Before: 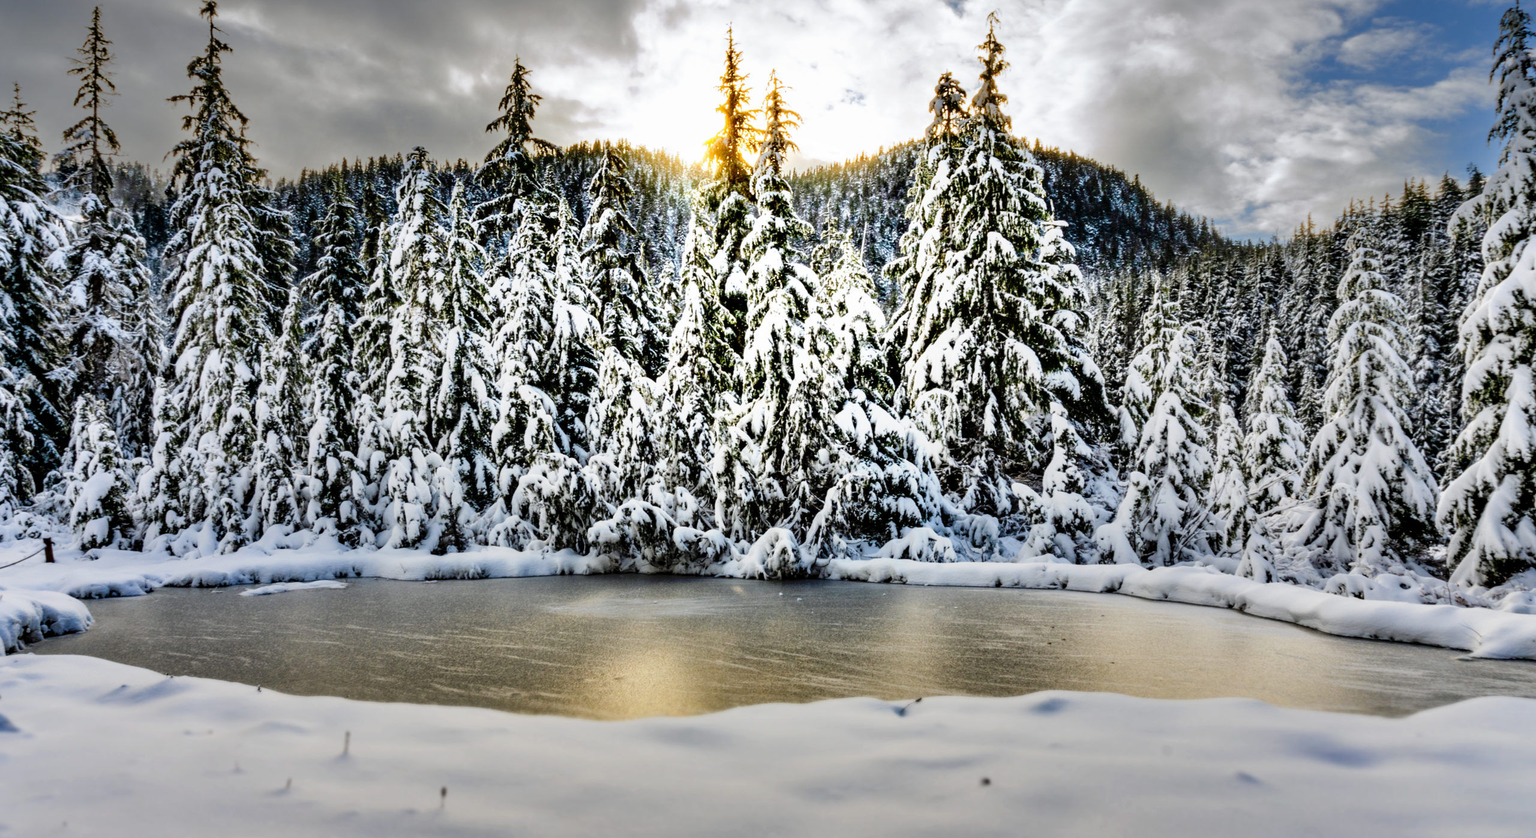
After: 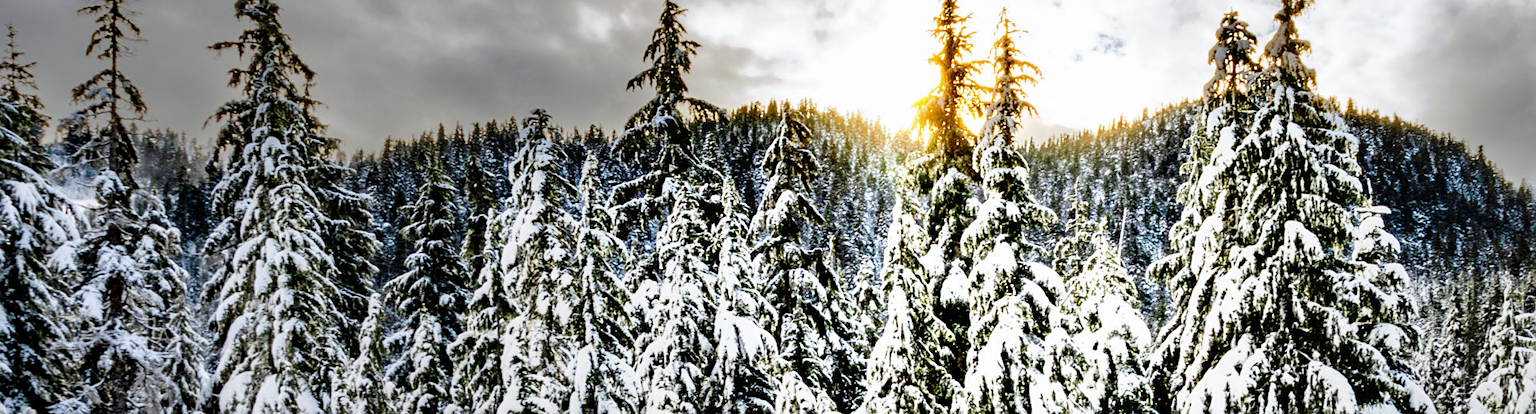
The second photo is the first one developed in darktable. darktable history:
crop: left 0.563%, top 7.644%, right 23.208%, bottom 54.638%
sharpen: amount 0.206
